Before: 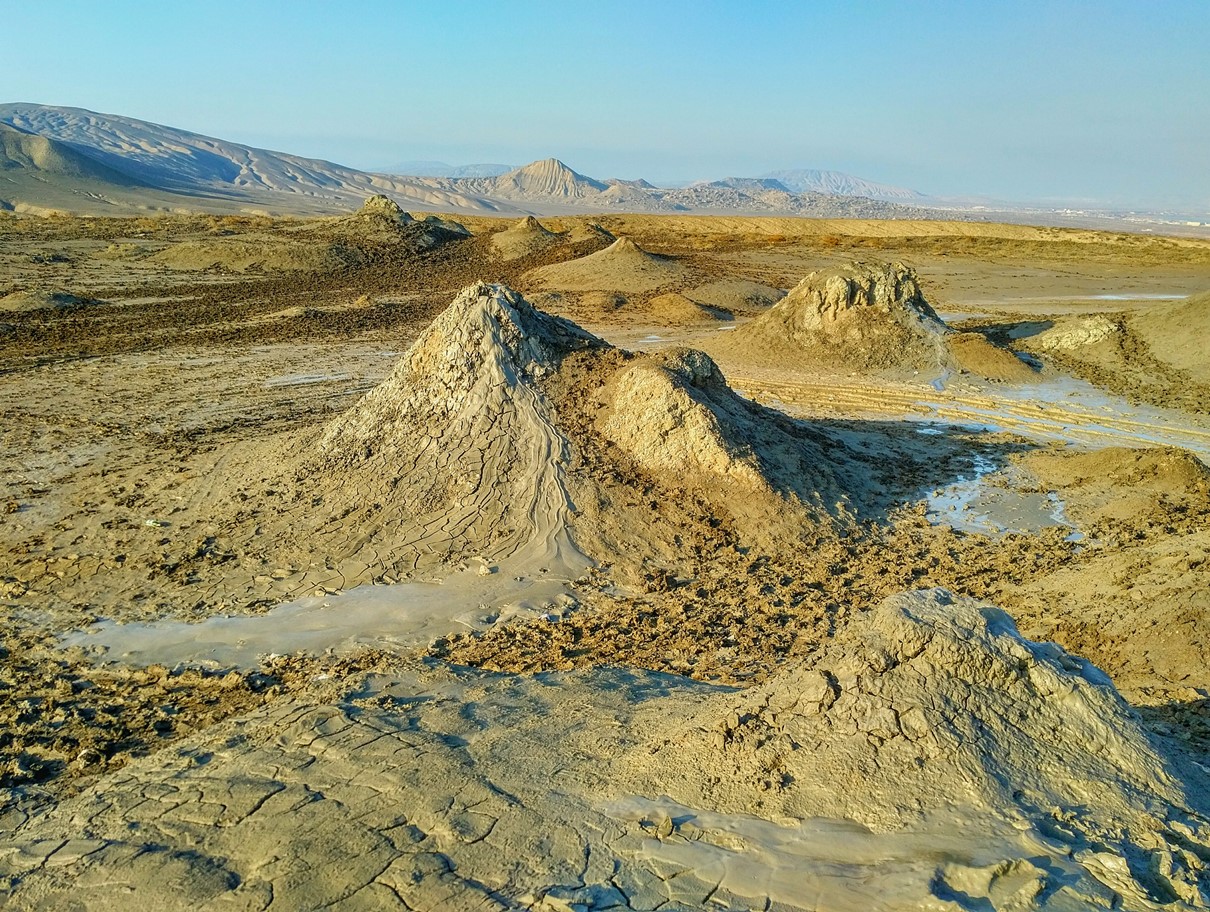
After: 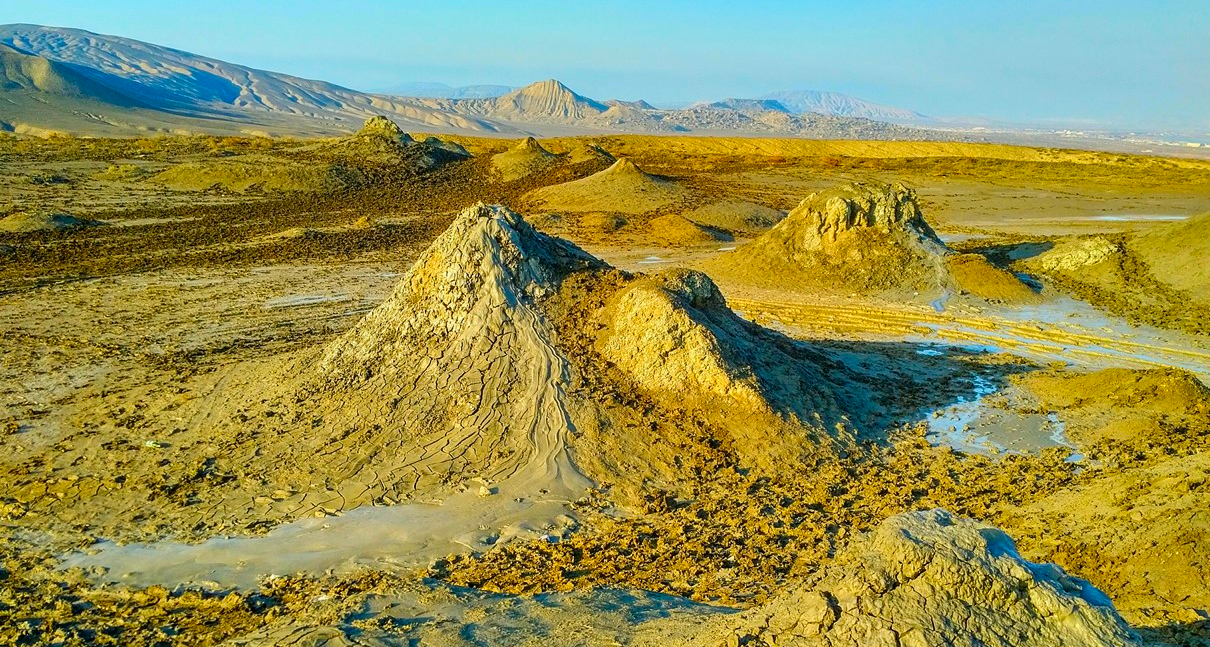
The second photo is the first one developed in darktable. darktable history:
contrast brightness saturation: contrast 0.095, saturation 0.275
color balance rgb: linear chroma grading › global chroma 15.246%, perceptual saturation grading › global saturation 0.477%, global vibrance 20%
crop and rotate: top 8.736%, bottom 20.272%
